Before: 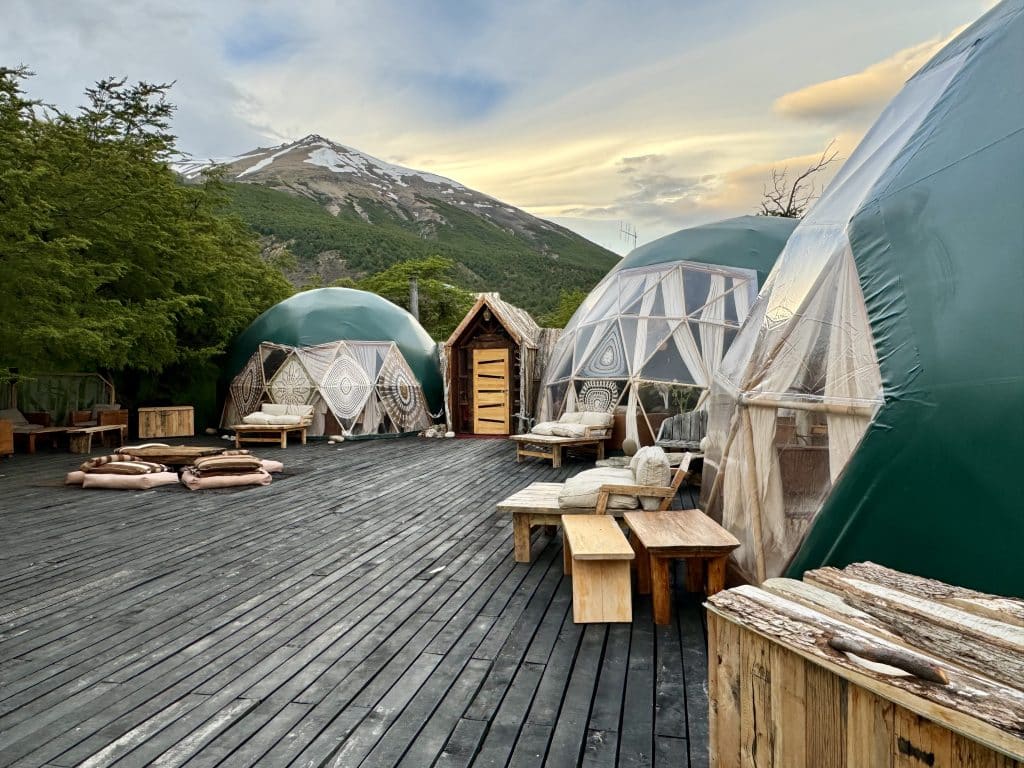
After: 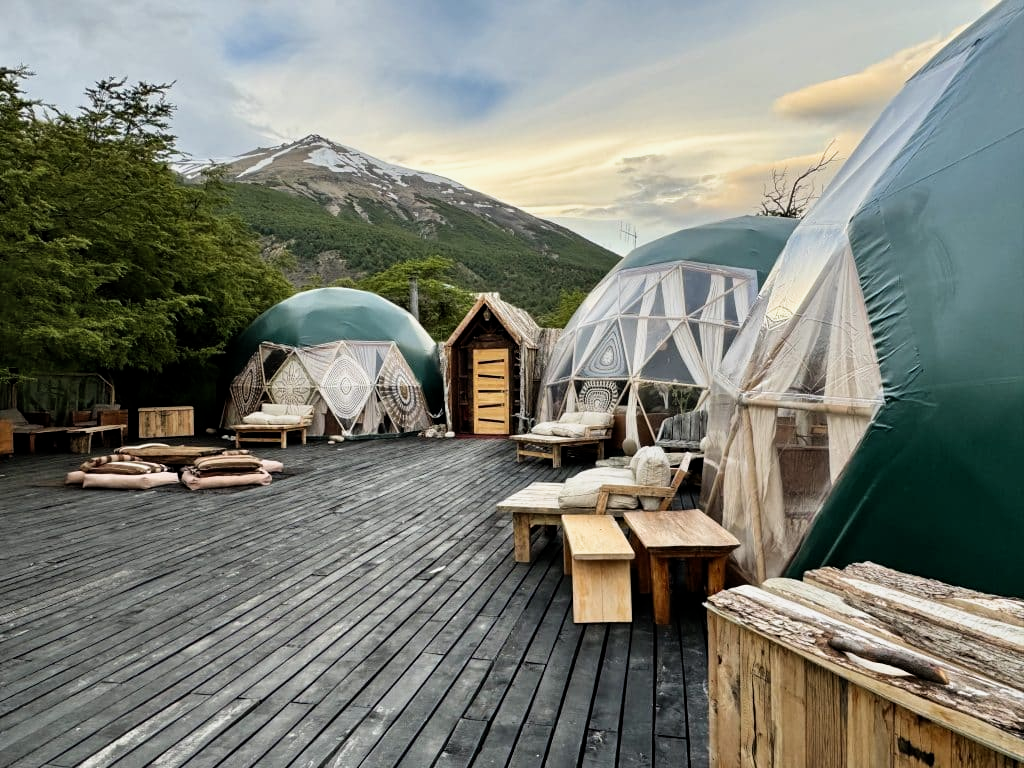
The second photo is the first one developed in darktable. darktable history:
shadows and highlights: shadows 37.27, highlights -28.18, soften with gaussian
color zones: curves: ch0 [(0, 0.5) (0.143, 0.5) (0.286, 0.5) (0.429, 0.5) (0.571, 0.5) (0.714, 0.476) (0.857, 0.5) (1, 0.5)]; ch2 [(0, 0.5) (0.143, 0.5) (0.286, 0.5) (0.429, 0.5) (0.571, 0.5) (0.714, 0.487) (0.857, 0.5) (1, 0.5)]
filmic rgb: black relative exposure -12.8 EV, white relative exposure 2.8 EV, threshold 3 EV, target black luminance 0%, hardness 8.54, latitude 70.41%, contrast 1.133, shadows ↔ highlights balance -0.395%, color science v4 (2020), enable highlight reconstruction true
